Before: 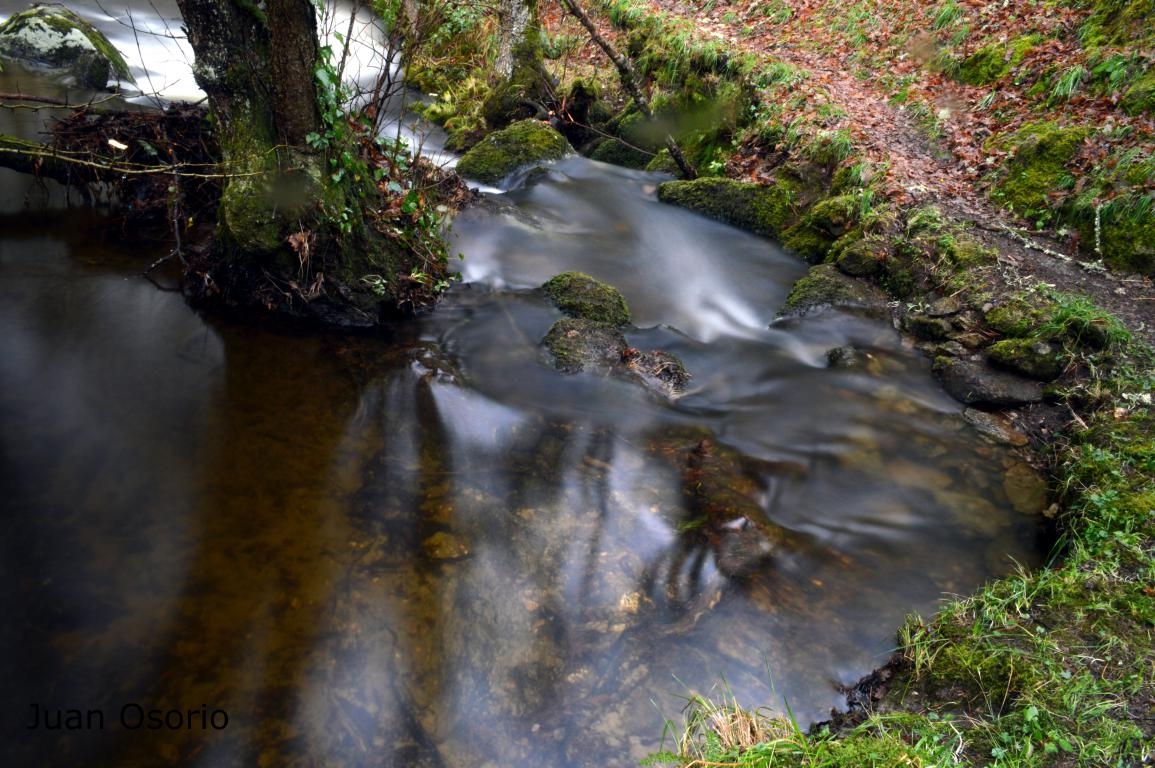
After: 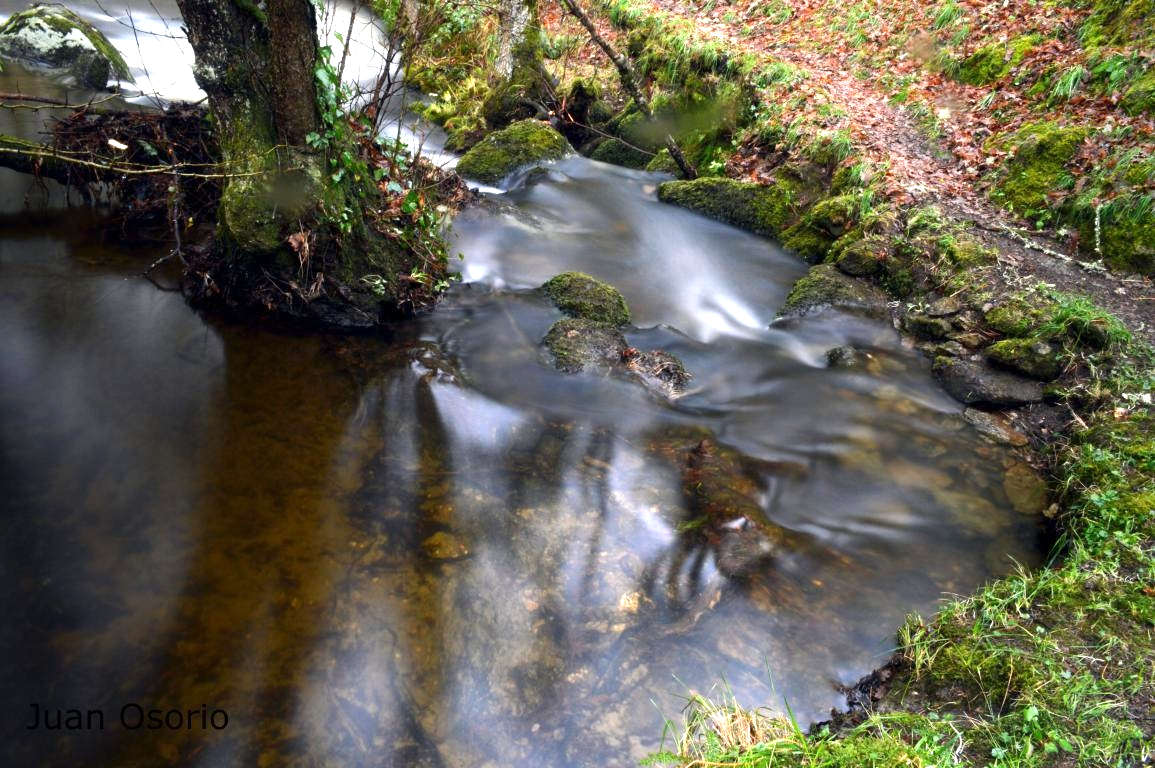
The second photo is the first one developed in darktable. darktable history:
exposure: exposure 0.731 EV, compensate highlight preservation false
